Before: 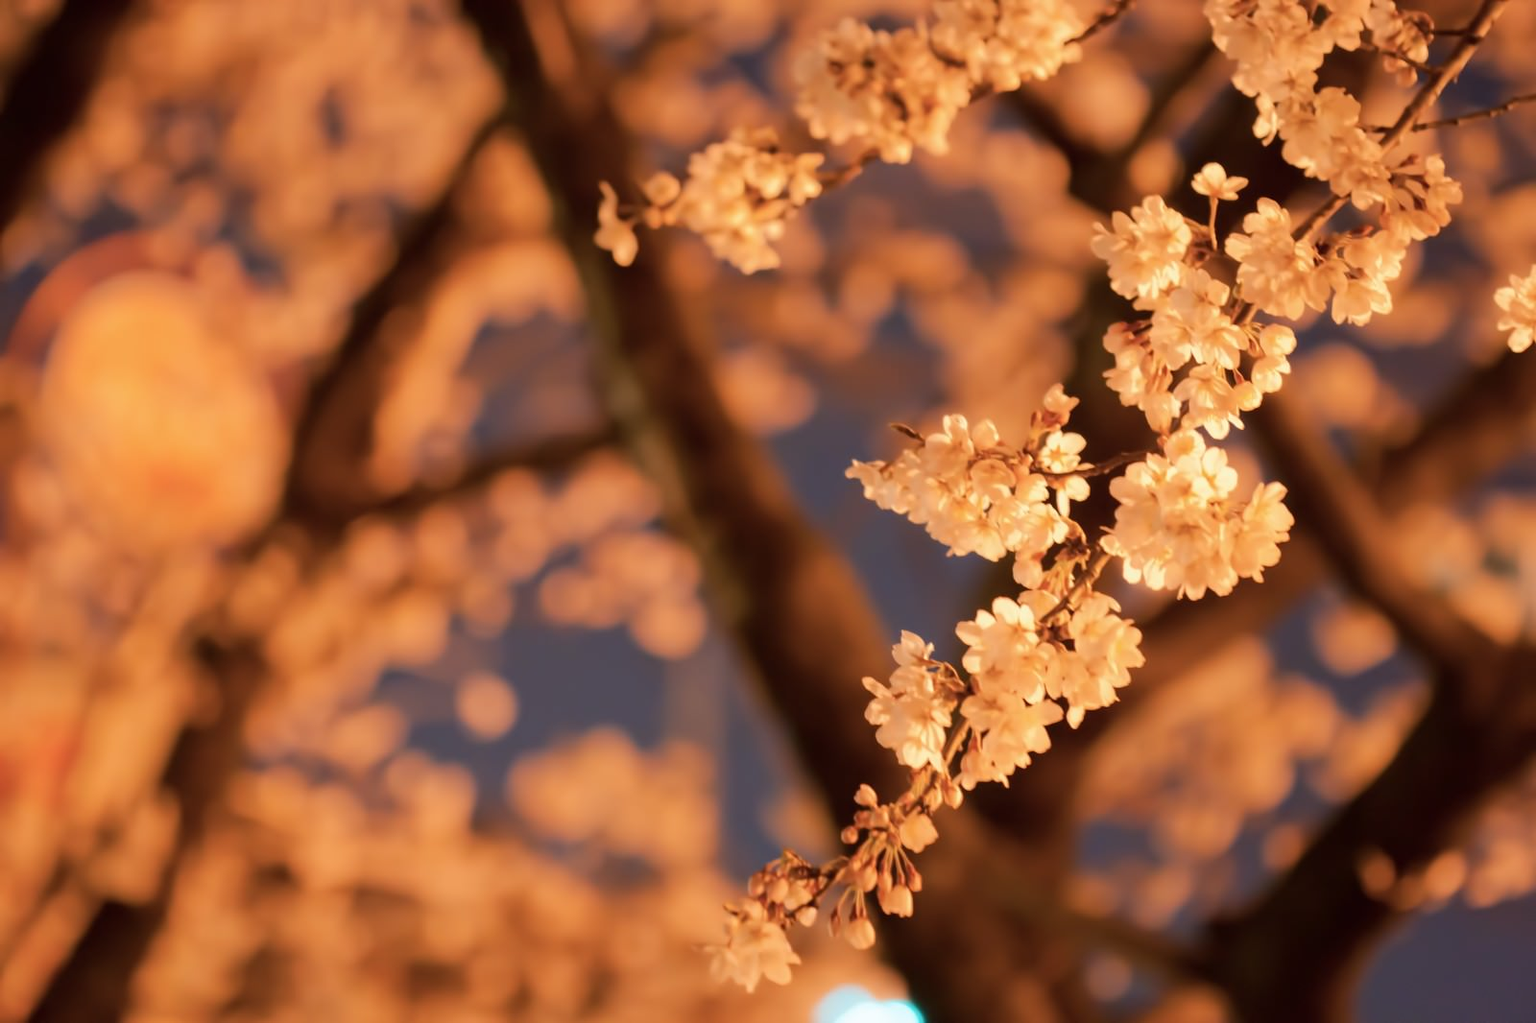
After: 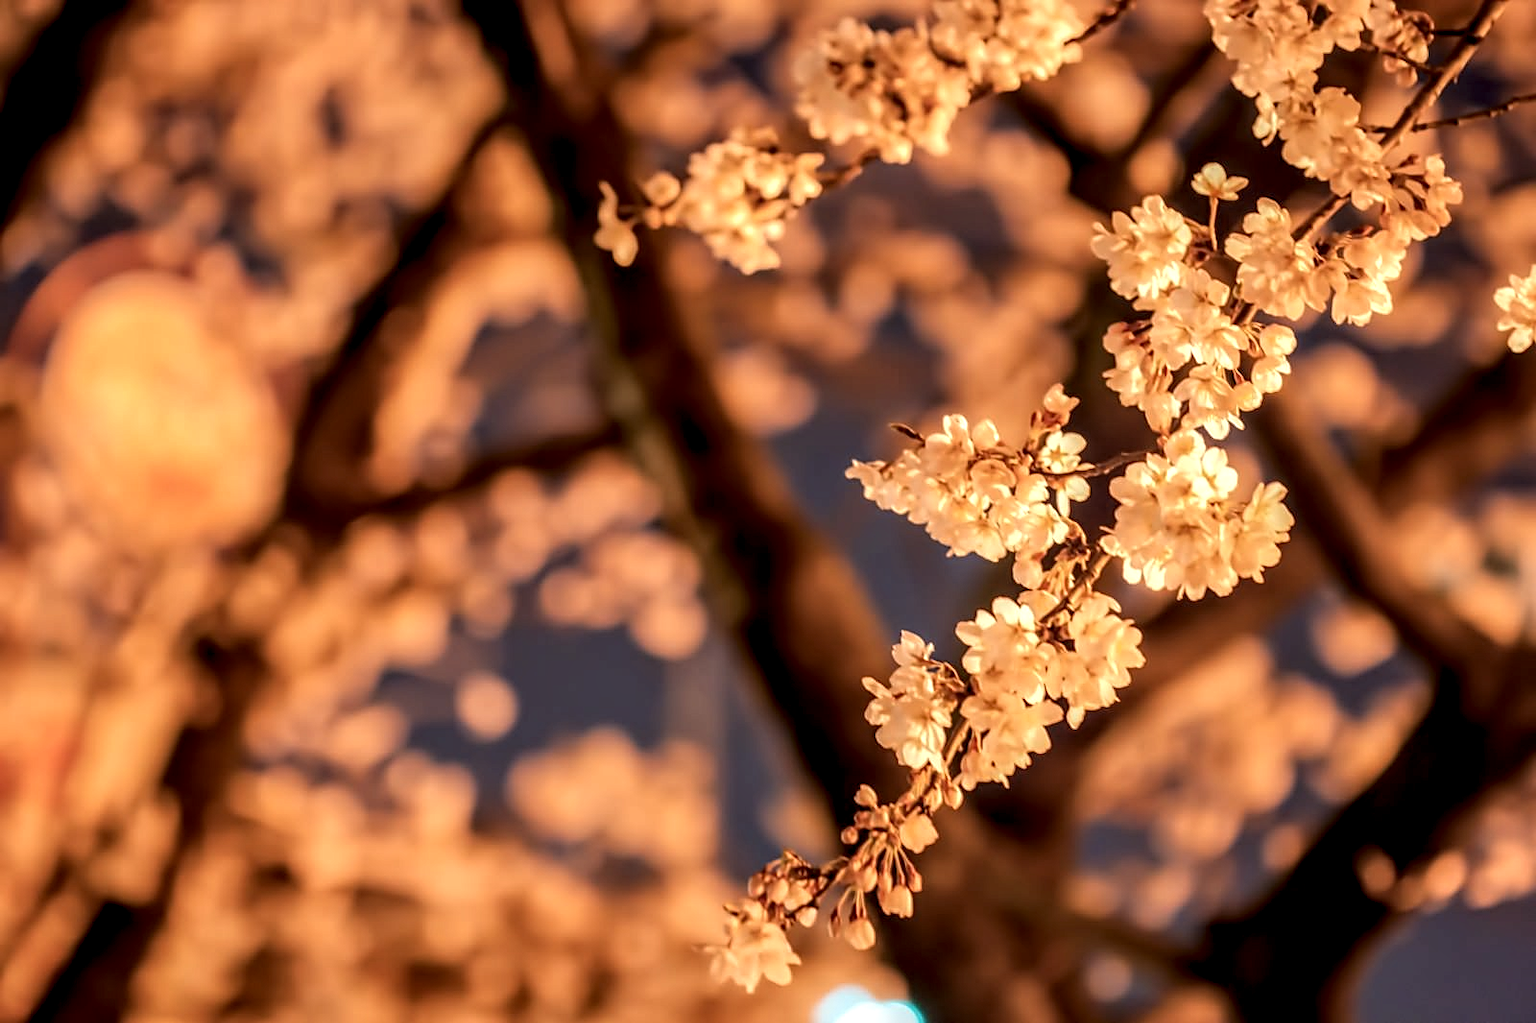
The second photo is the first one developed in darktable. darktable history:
sharpen: on, module defaults
local contrast: highlights 3%, shadows 5%, detail 182%
